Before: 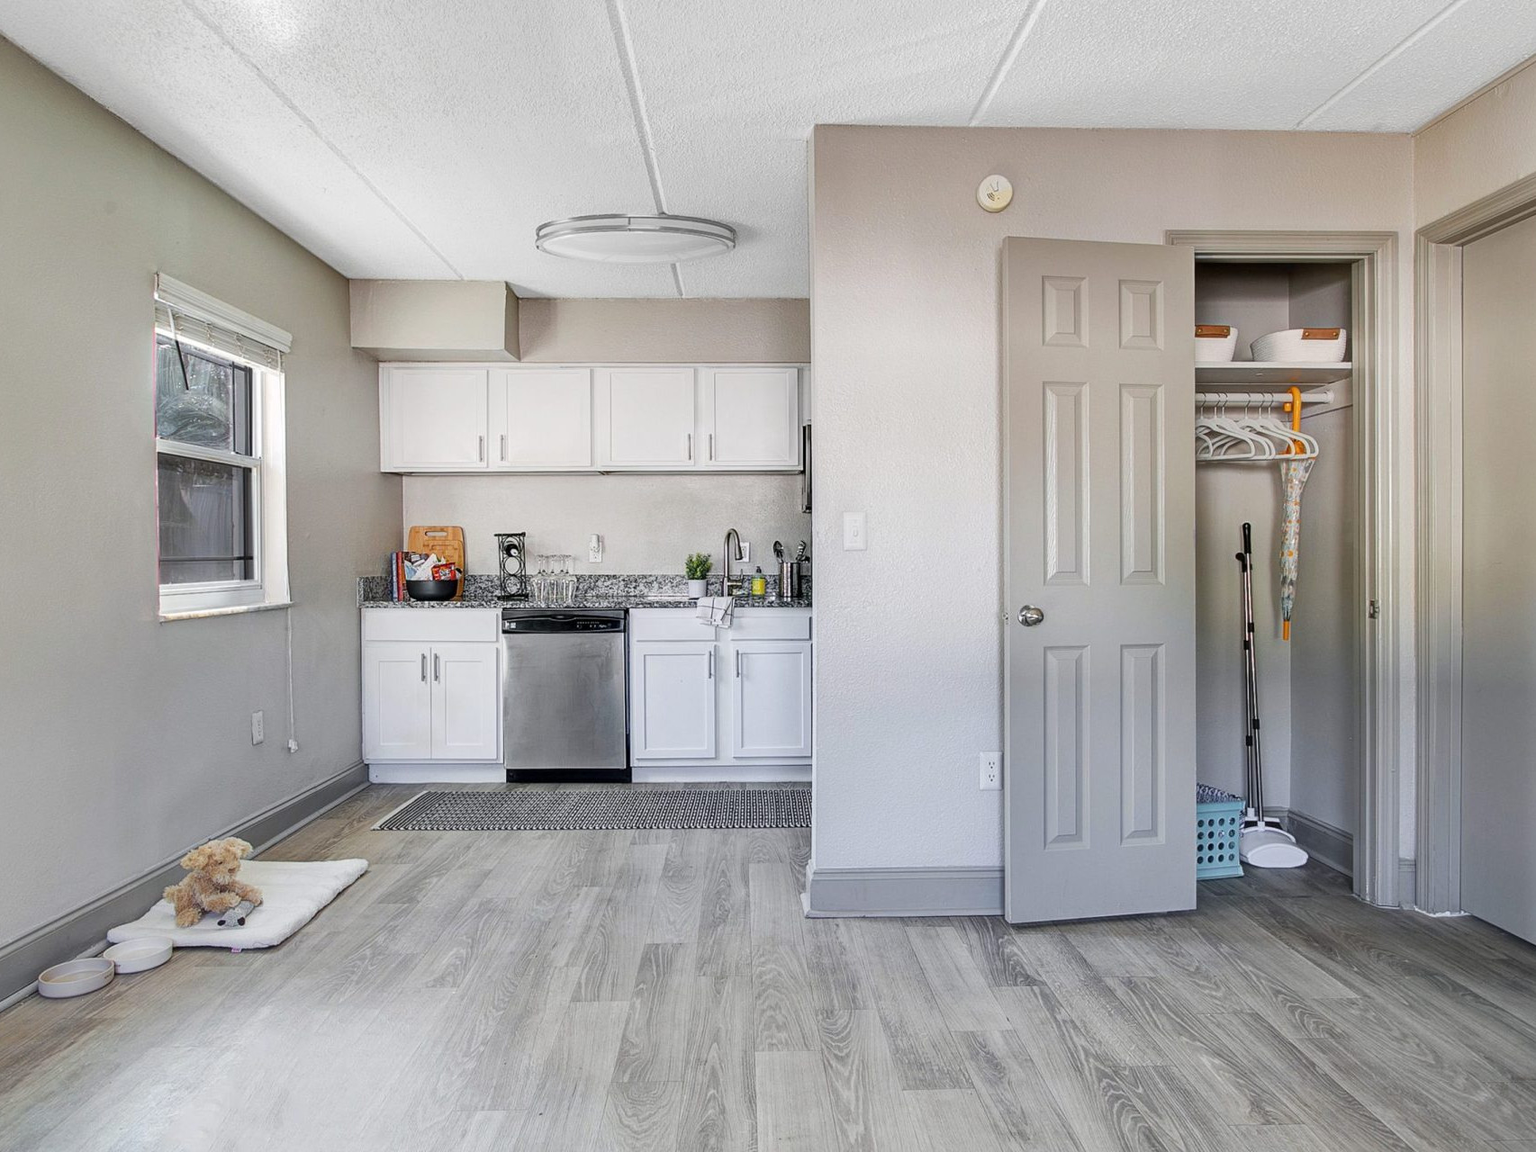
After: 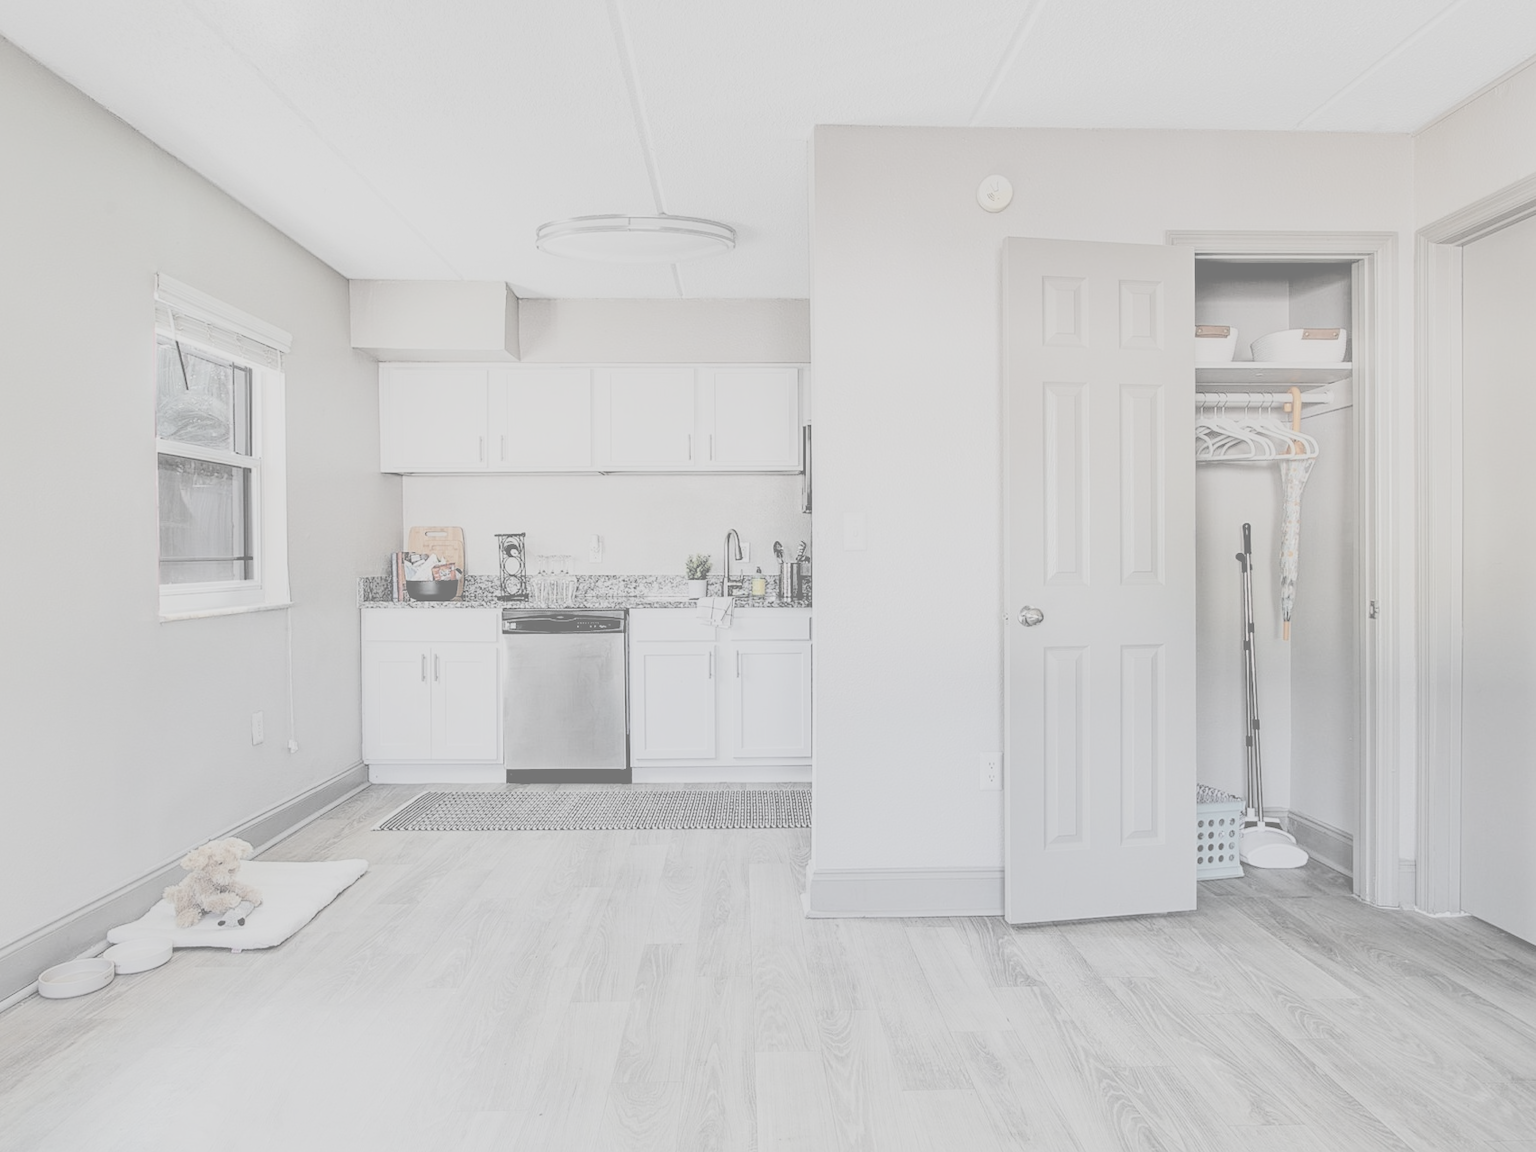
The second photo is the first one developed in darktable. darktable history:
contrast brightness saturation: contrast -0.335, brightness 0.76, saturation -0.786
filmic rgb: black relative exposure -4.14 EV, white relative exposure 5.1 EV, threshold 5.98 EV, hardness 2.14, contrast 1.162, color science v6 (2022), iterations of high-quality reconstruction 0, enable highlight reconstruction true
